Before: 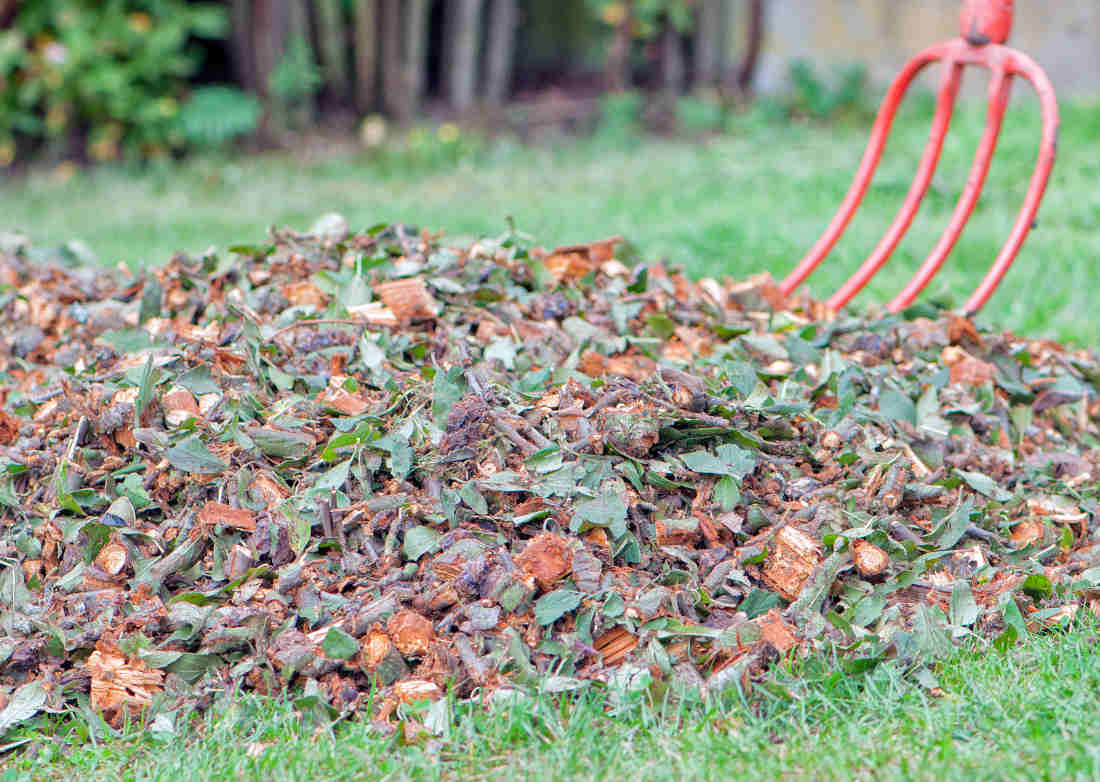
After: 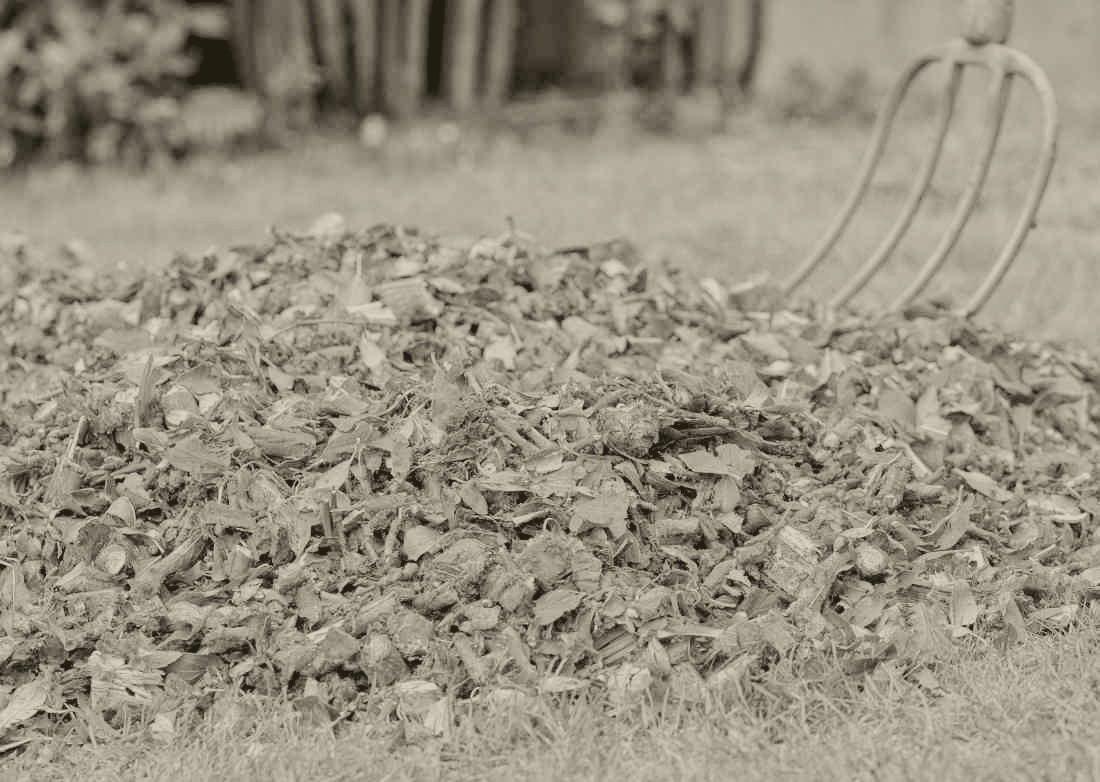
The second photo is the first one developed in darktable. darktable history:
exposure: black level correction 0.008, exposure 0.979 EV, compensate highlight preservation false
contrast brightness saturation: contrast 0.14
colorize: hue 41.44°, saturation 22%, source mix 60%, lightness 10.61%
